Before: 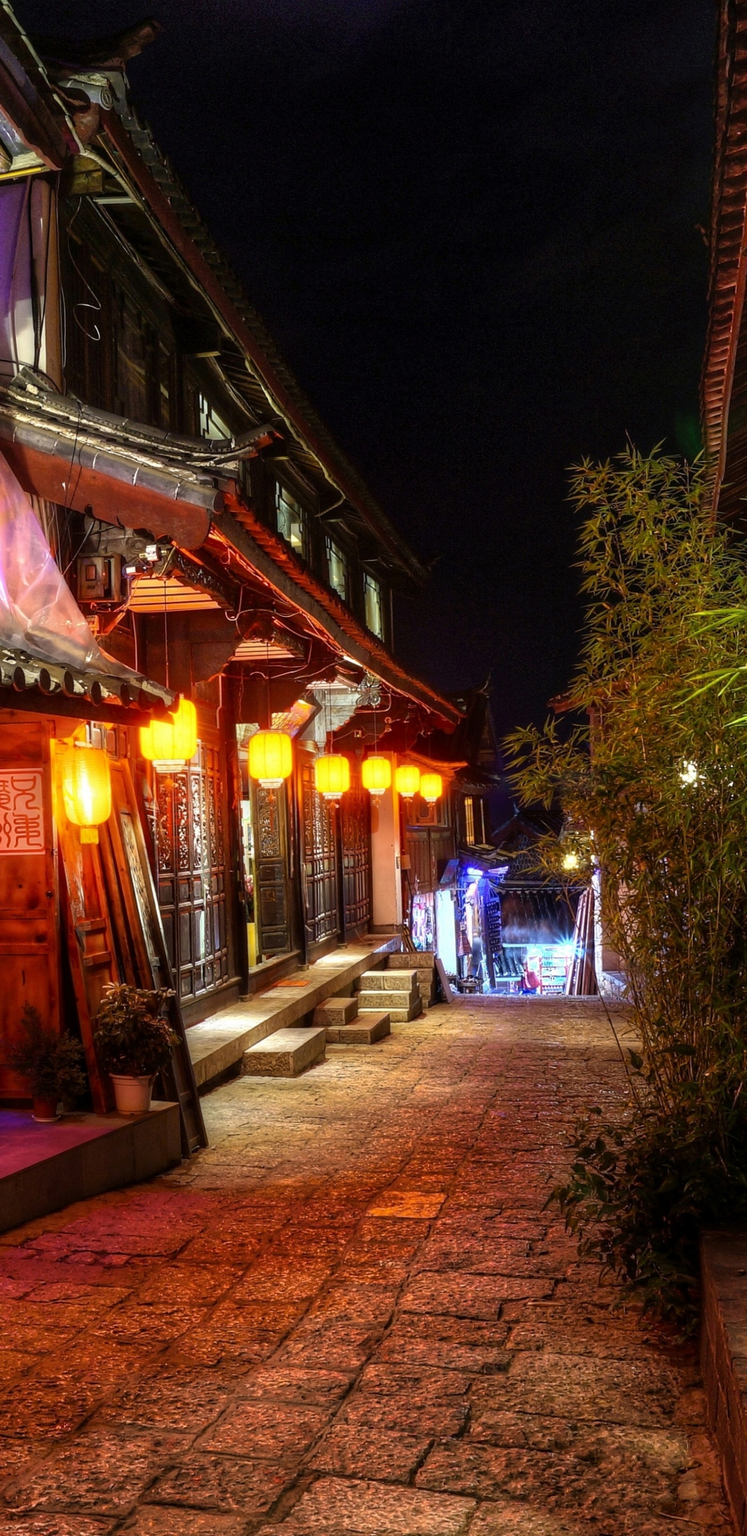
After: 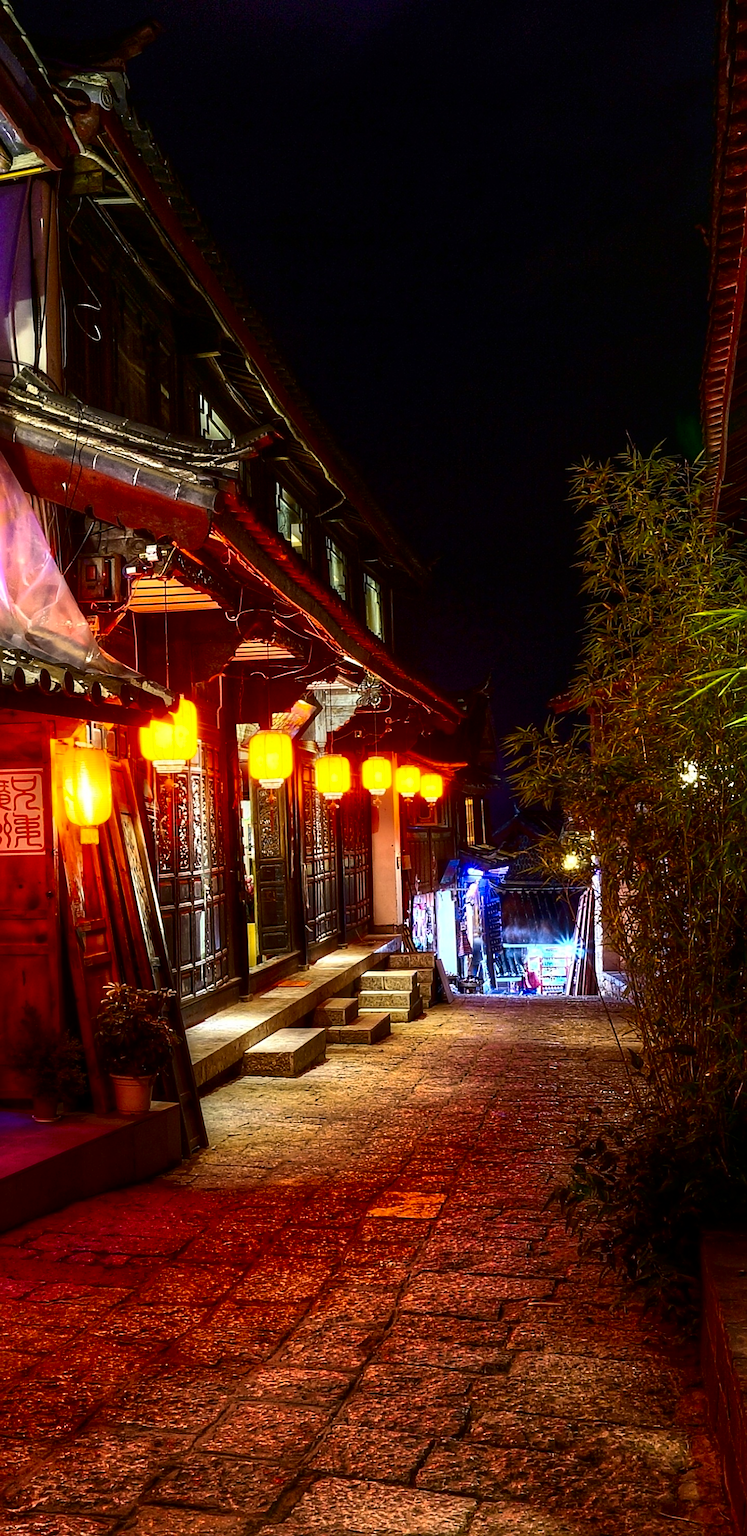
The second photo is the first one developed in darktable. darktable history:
contrast brightness saturation: contrast 0.194, brightness -0.1, saturation 0.212
sharpen: on, module defaults
